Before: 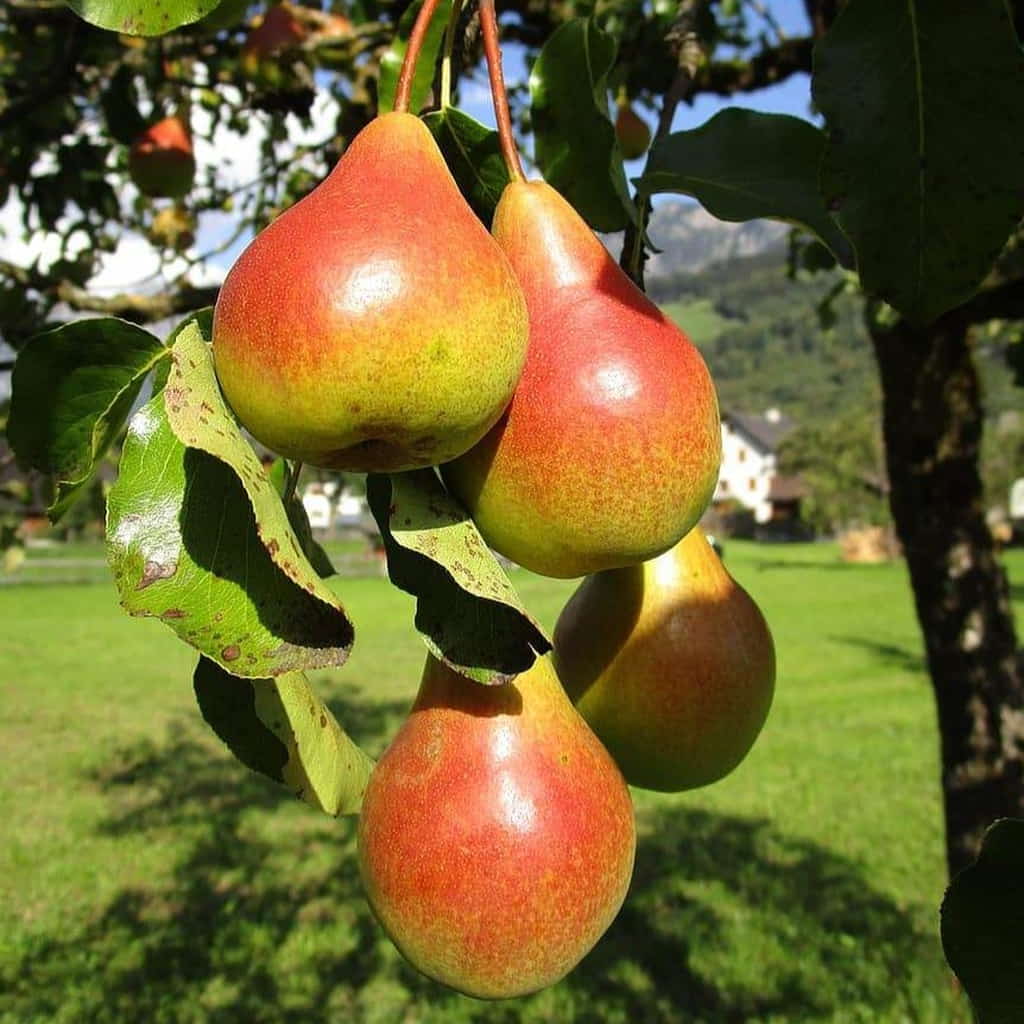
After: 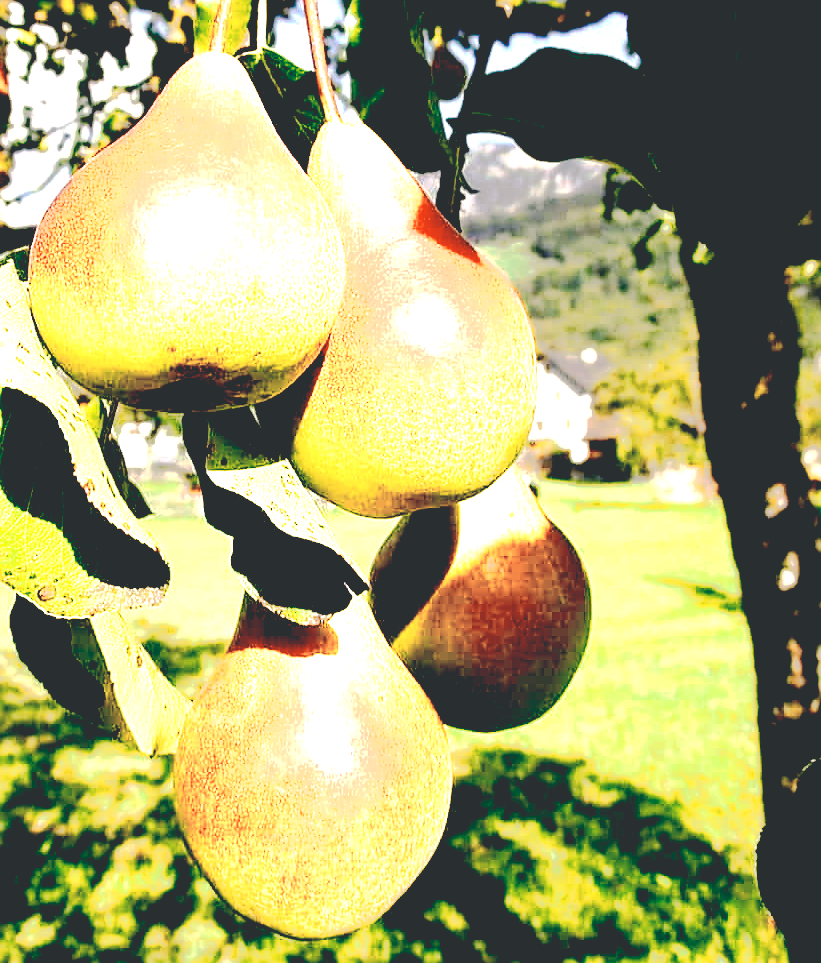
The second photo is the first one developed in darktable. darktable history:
crop and rotate: left 18.027%, top 5.924%, right 1.701%
exposure: exposure 0.993 EV, compensate highlight preservation false
color zones: curves: ch0 [(0.018, 0.548) (0.224, 0.64) (0.425, 0.447) (0.675, 0.575) (0.732, 0.579)]; ch1 [(0.066, 0.487) (0.25, 0.5) (0.404, 0.43) (0.75, 0.421) (0.956, 0.421)]; ch2 [(0.044, 0.561) (0.215, 0.465) (0.399, 0.544) (0.465, 0.548) (0.614, 0.447) (0.724, 0.43) (0.882, 0.623) (0.956, 0.632)]
tone equalizer: mask exposure compensation -0.51 EV
sharpen: on, module defaults
base curve: curves: ch0 [(0.065, 0.026) (0.236, 0.358) (0.53, 0.546) (0.777, 0.841) (0.924, 0.992)], preserve colors none
color correction: highlights a* 5.39, highlights b* 5.27, shadows a* -4.09, shadows b* -5.24
